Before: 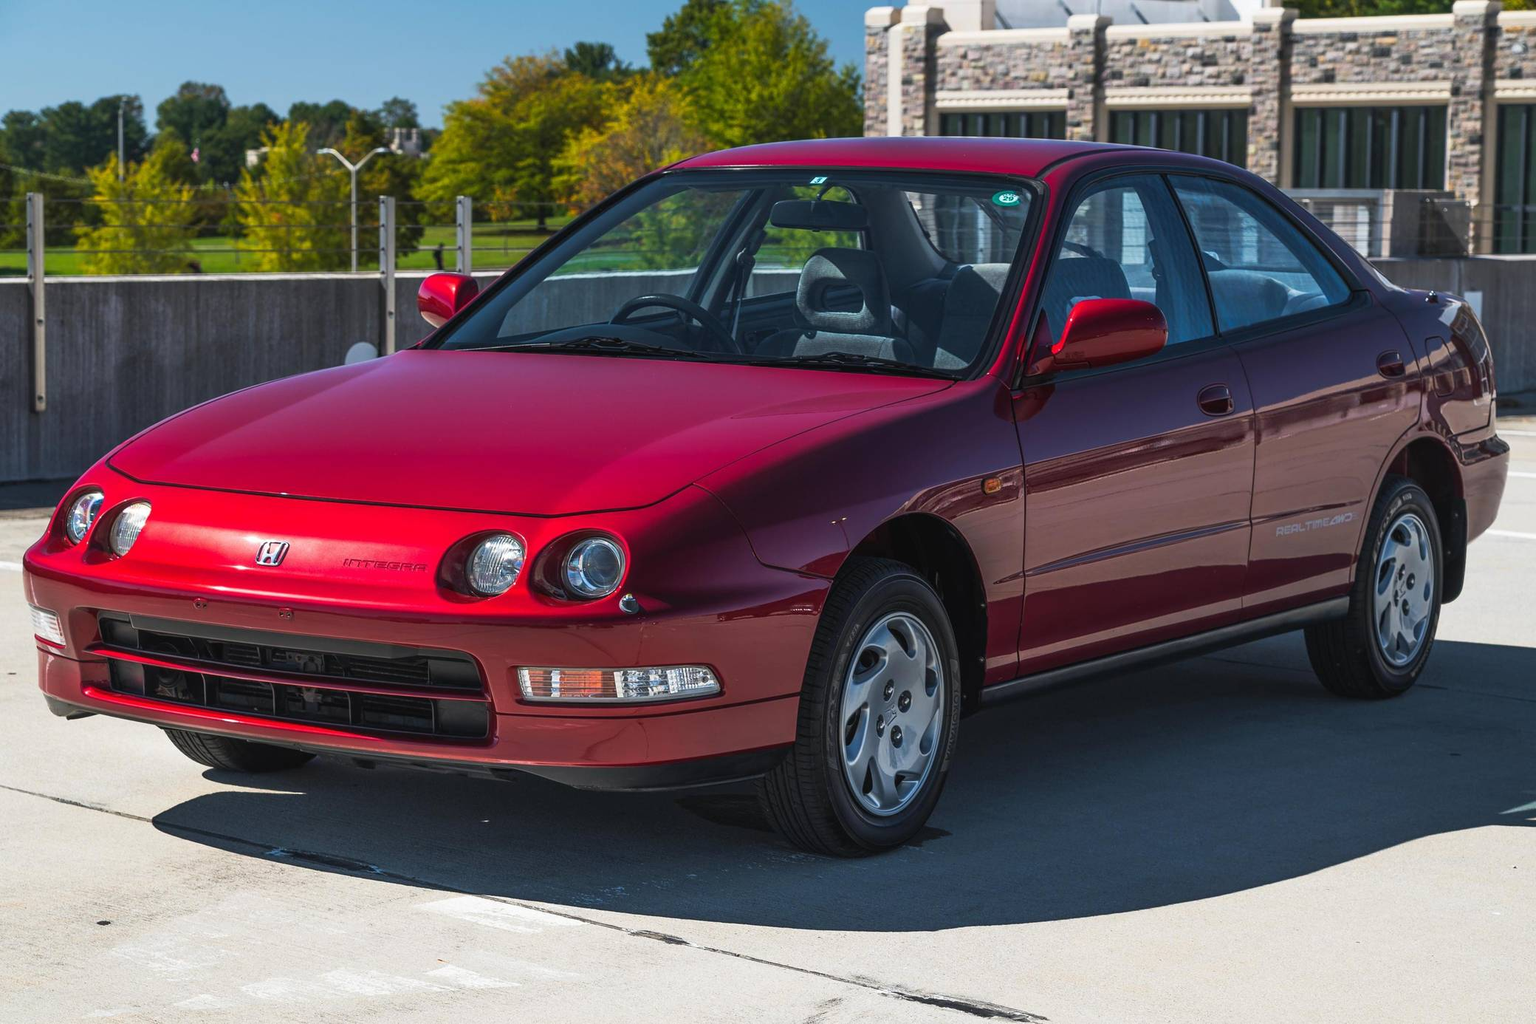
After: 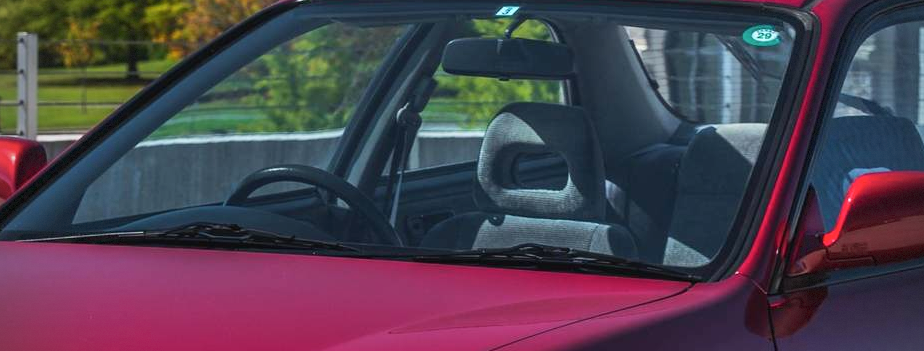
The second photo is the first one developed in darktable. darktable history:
shadows and highlights: radius 118.54, shadows 42.37, highlights -61.66, highlights color adjustment 52.08%, soften with gaussian
crop: left 28.897%, top 16.85%, right 26.641%, bottom 57.77%
vignetting: fall-off start 74.65%, fall-off radius 66.38%, dithering 8-bit output
